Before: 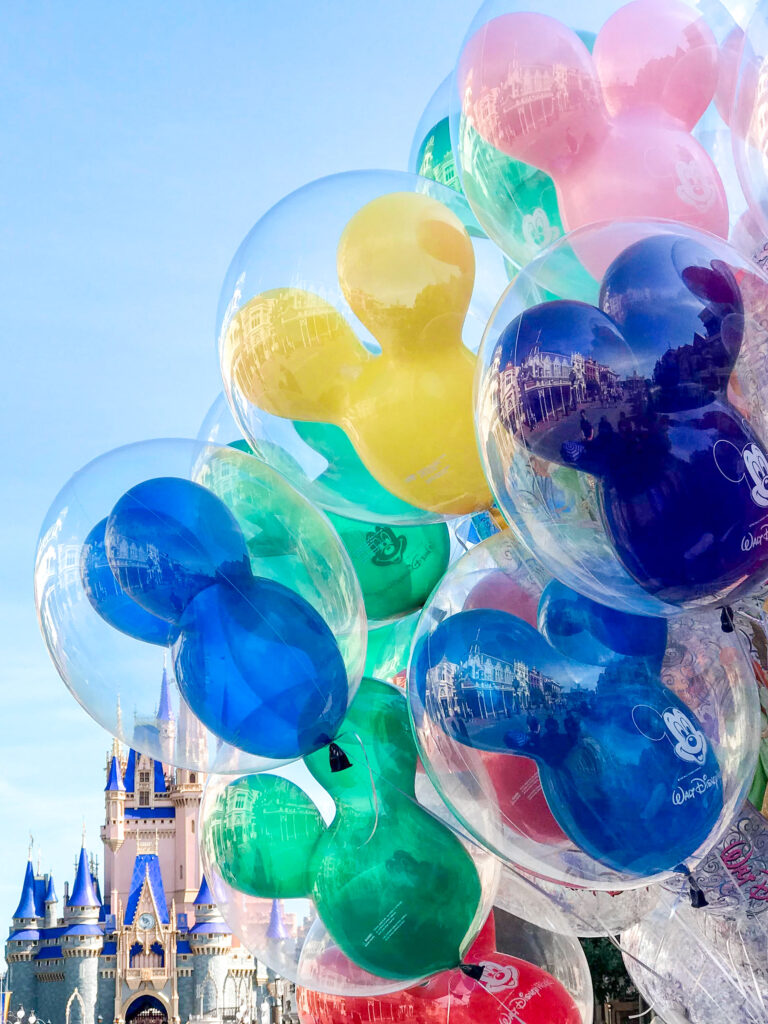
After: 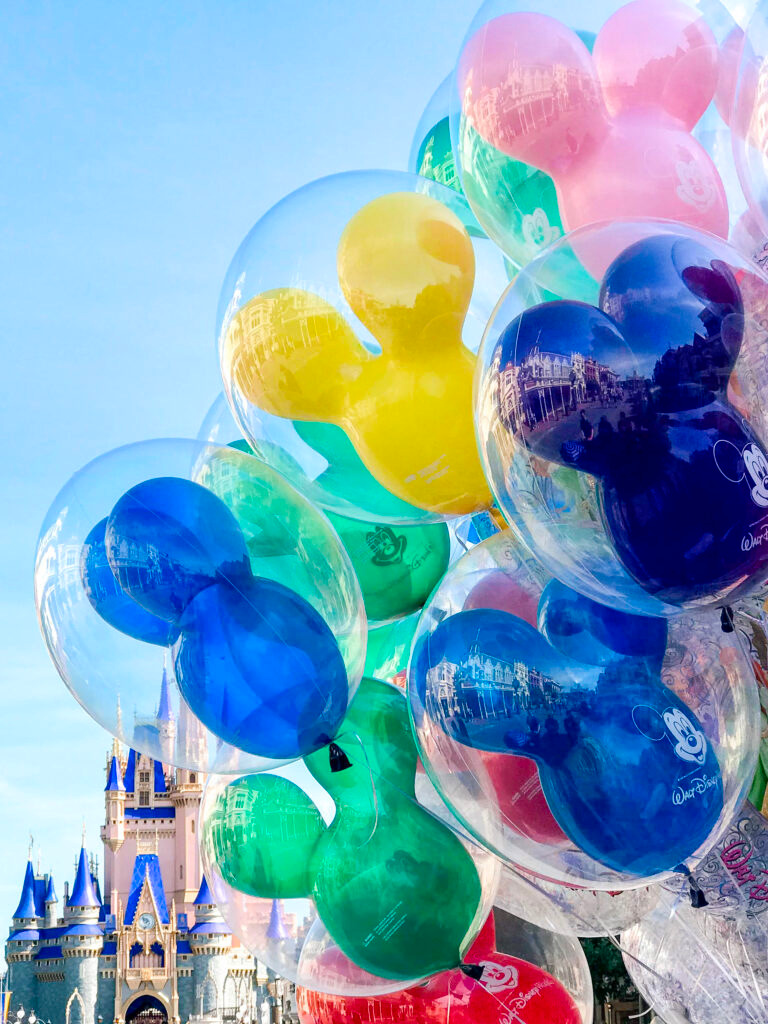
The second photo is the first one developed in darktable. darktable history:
color balance rgb: shadows lift › luminance -7.668%, shadows lift › chroma 2.201%, shadows lift › hue 167.43°, power › hue 314.03°, perceptual saturation grading › global saturation 25.475%
